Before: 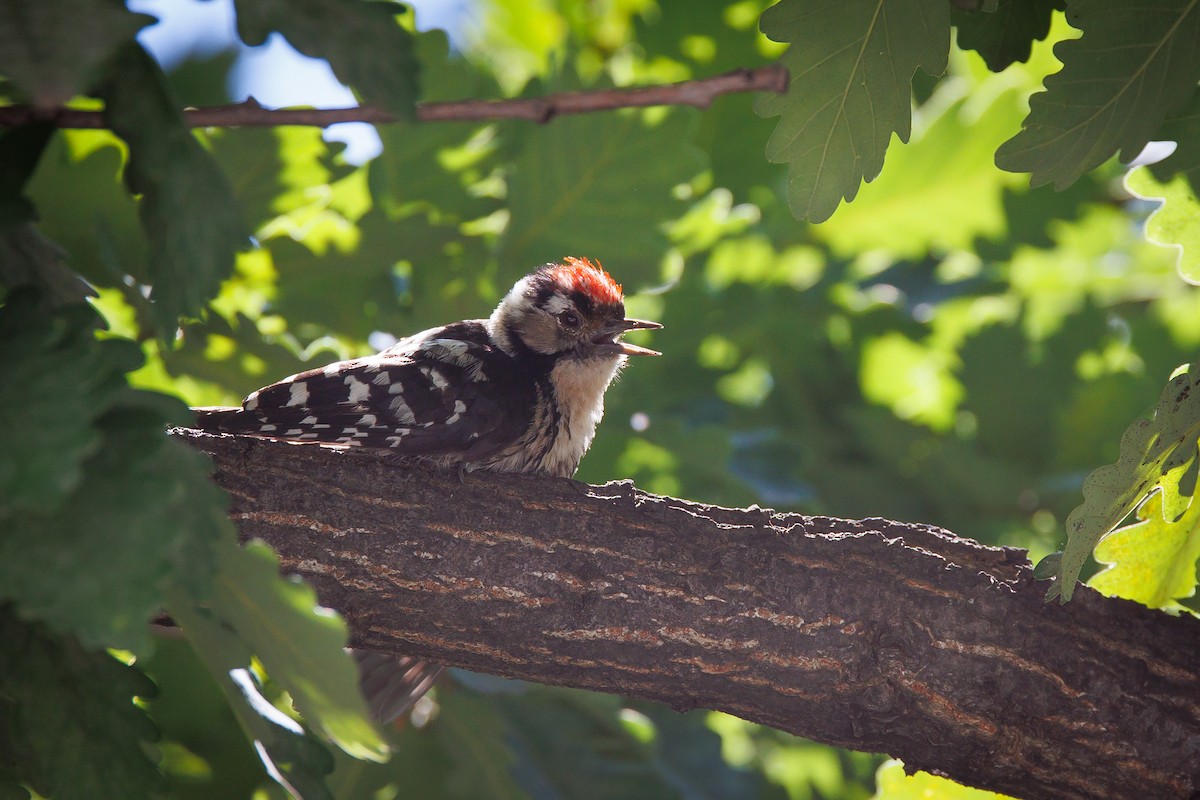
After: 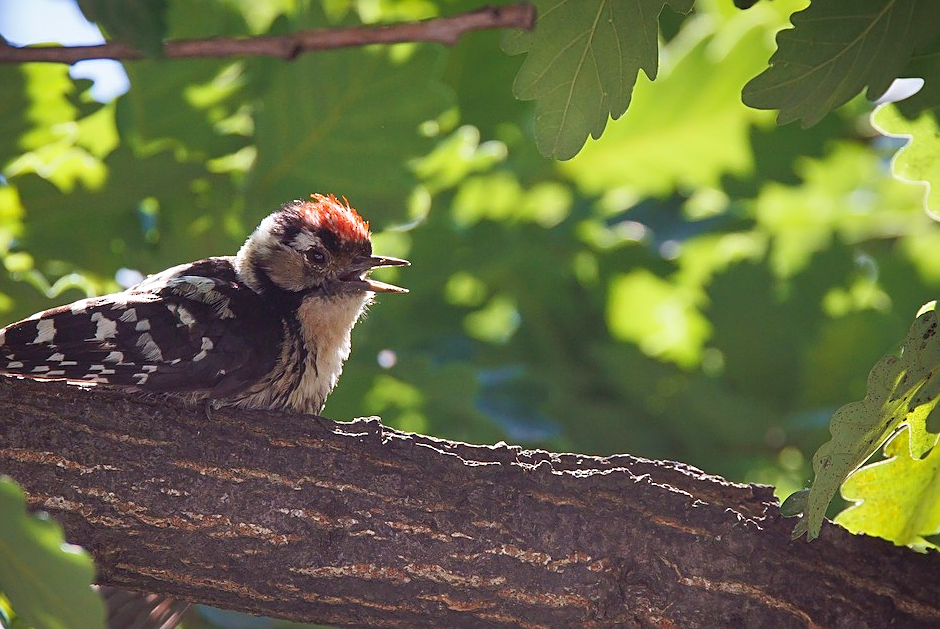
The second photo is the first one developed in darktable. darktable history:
crop and rotate: left 21.133%, top 7.957%, right 0.459%, bottom 13.33%
velvia: on, module defaults
exposure: compensate highlight preservation false
tone curve: curves: ch1 [(0, 0) (0.214, 0.291) (0.372, 0.44) (0.463, 0.476) (0.498, 0.502) (0.521, 0.531) (1, 1)]; ch2 [(0, 0) (0.456, 0.447) (0.5, 0.5) (0.547, 0.557) (0.592, 0.57) (0.631, 0.602) (1, 1)], preserve colors none
sharpen: on, module defaults
